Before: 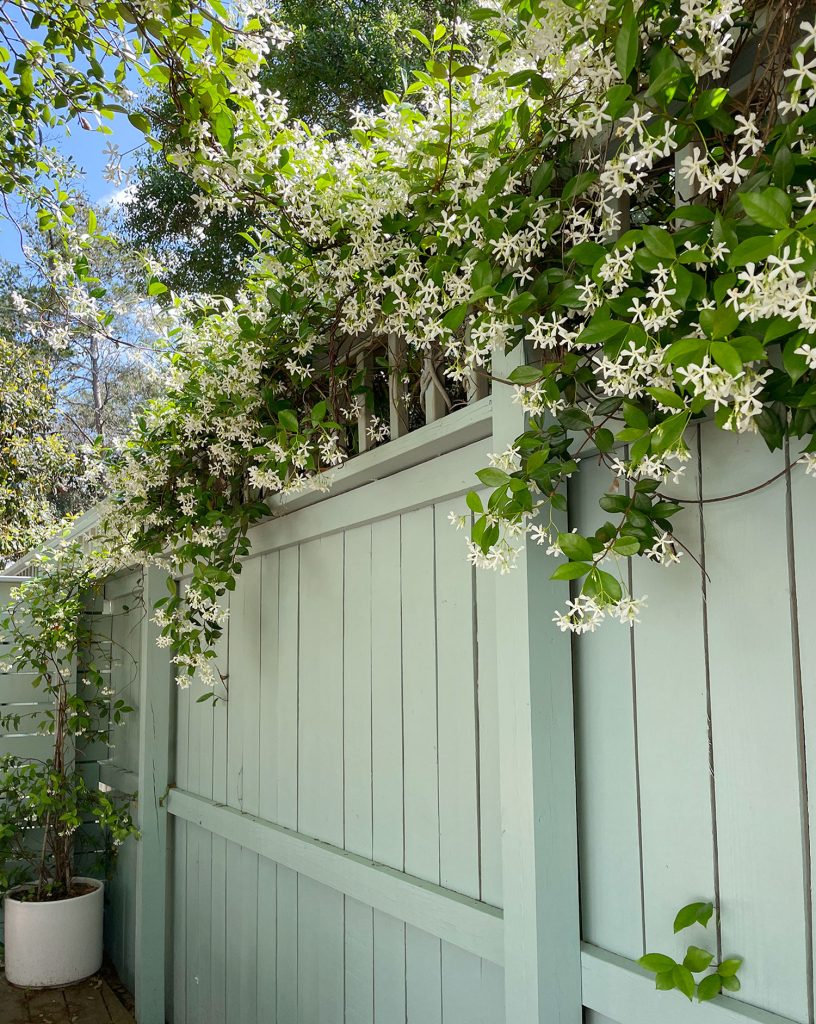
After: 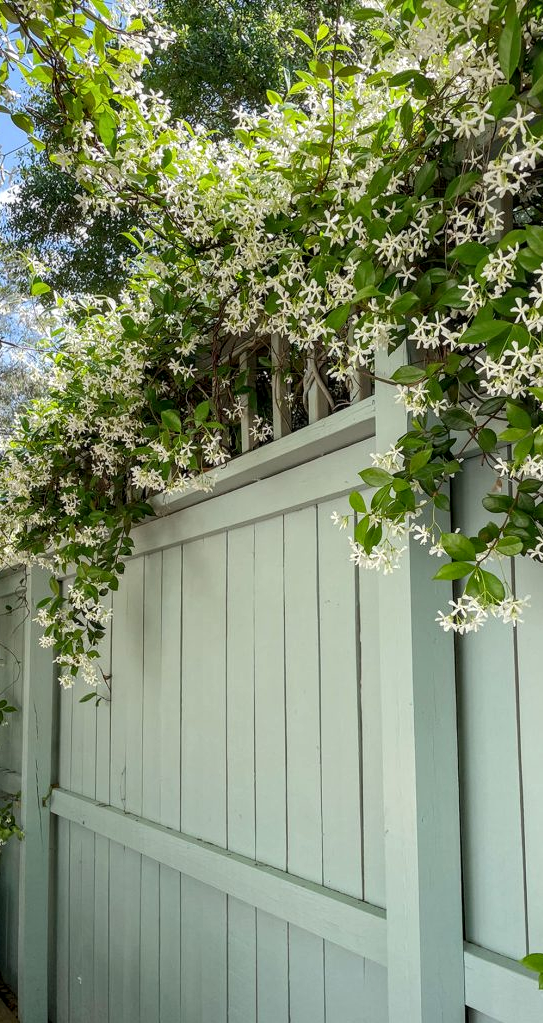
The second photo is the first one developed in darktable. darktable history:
crop and rotate: left 14.385%, right 18.948%
local contrast: on, module defaults
